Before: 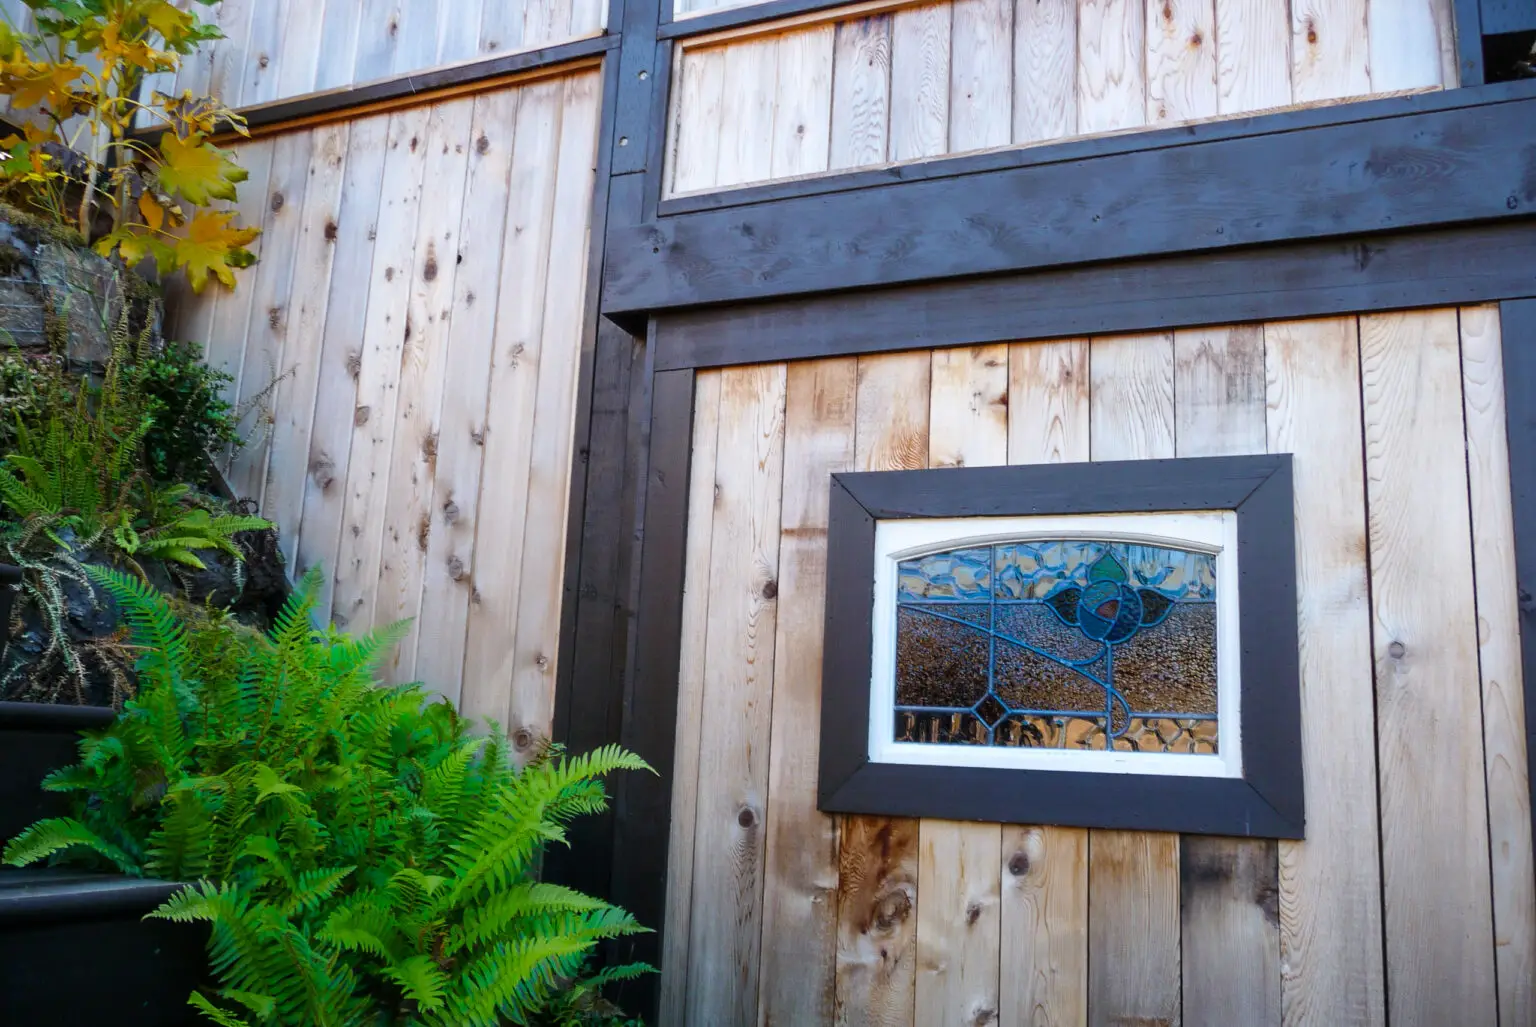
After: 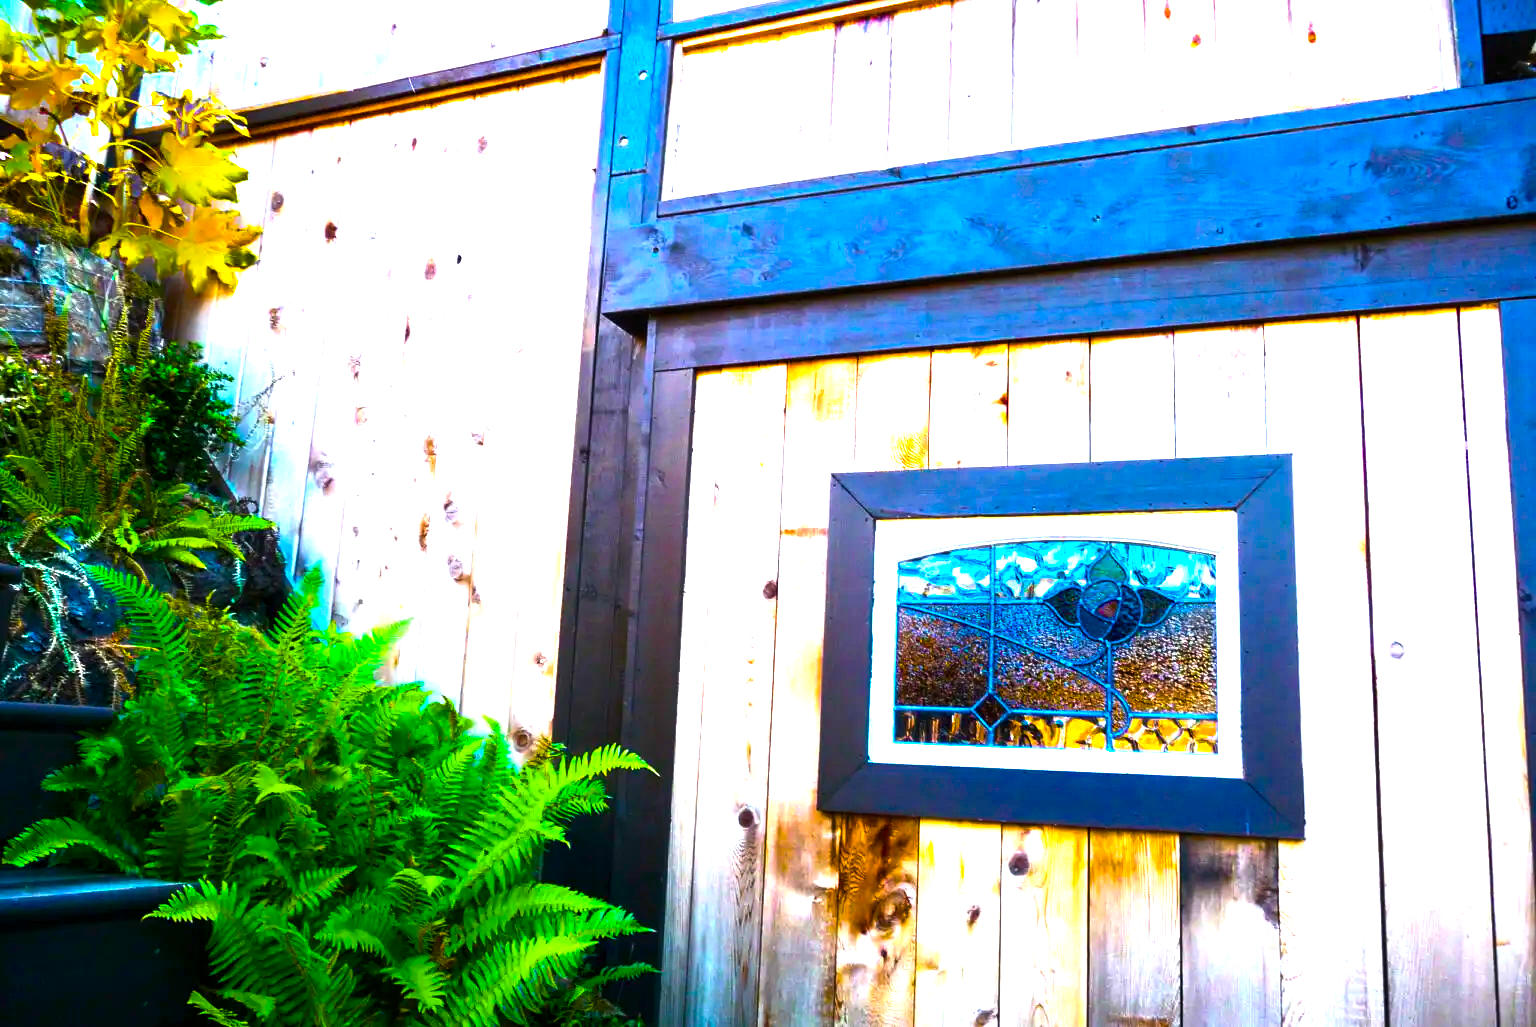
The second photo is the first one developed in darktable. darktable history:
white balance: emerald 1
color balance rgb: linear chroma grading › global chroma 20%, perceptual saturation grading › global saturation 65%, perceptual saturation grading › highlights 60%, perceptual saturation grading › mid-tones 50%, perceptual saturation grading › shadows 50%, perceptual brilliance grading › global brilliance 30%, perceptual brilliance grading › highlights 50%, perceptual brilliance grading › mid-tones 50%, perceptual brilliance grading › shadows -22%, global vibrance 20%
